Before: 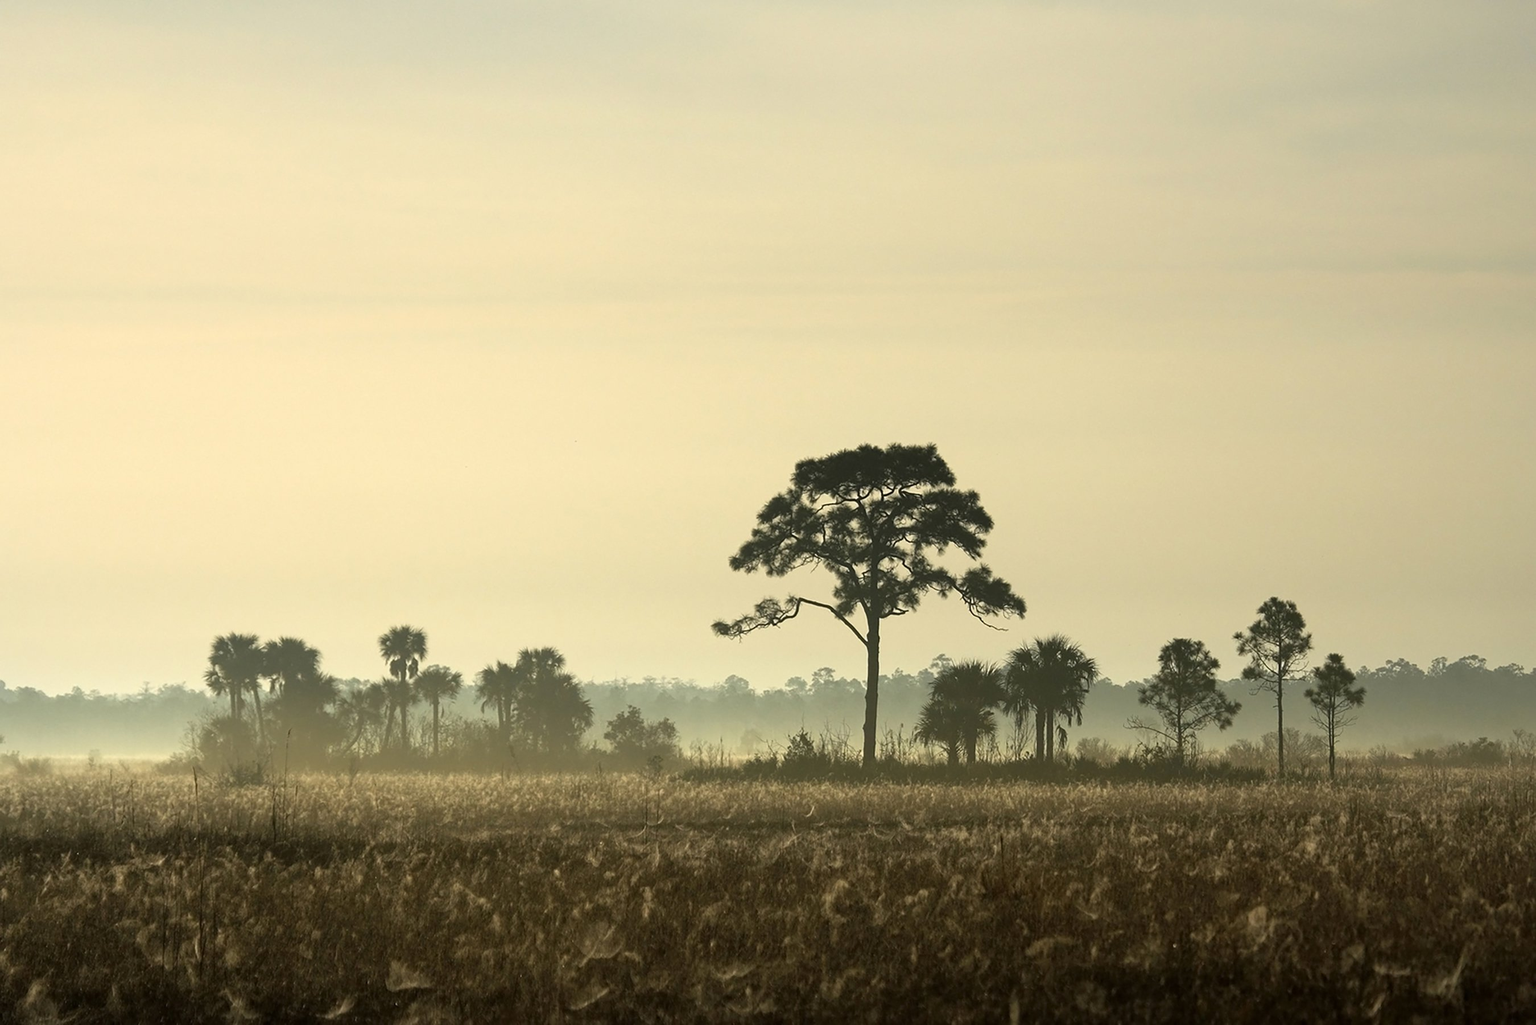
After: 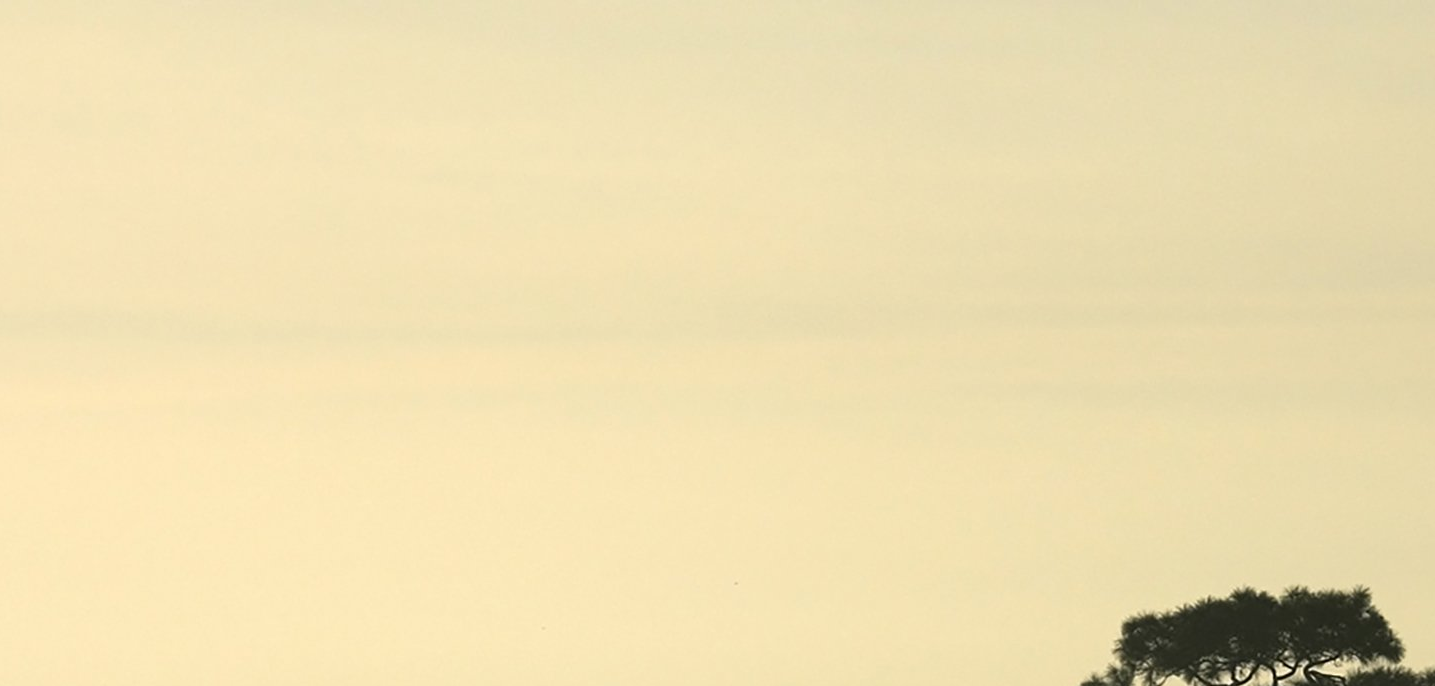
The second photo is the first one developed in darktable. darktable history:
crop: left 10.24%, top 10.689%, right 36.594%, bottom 51.183%
